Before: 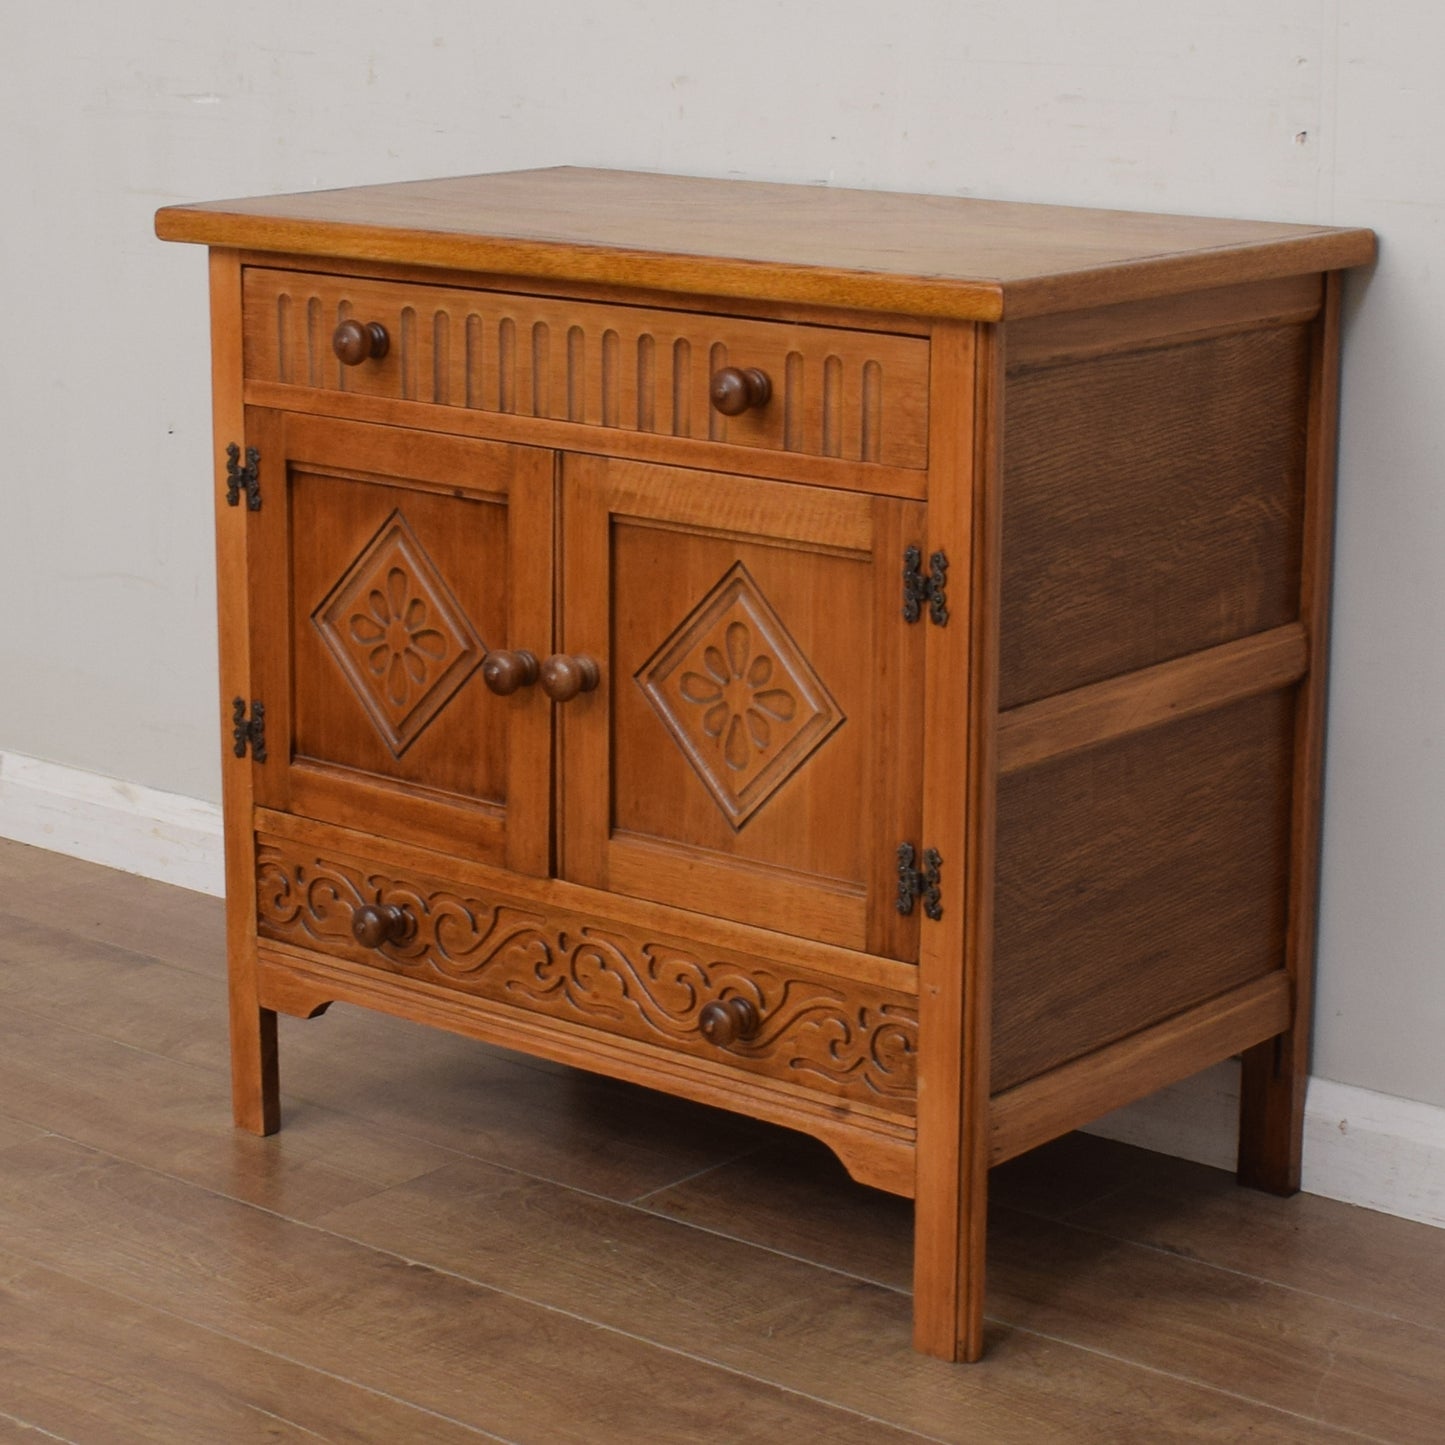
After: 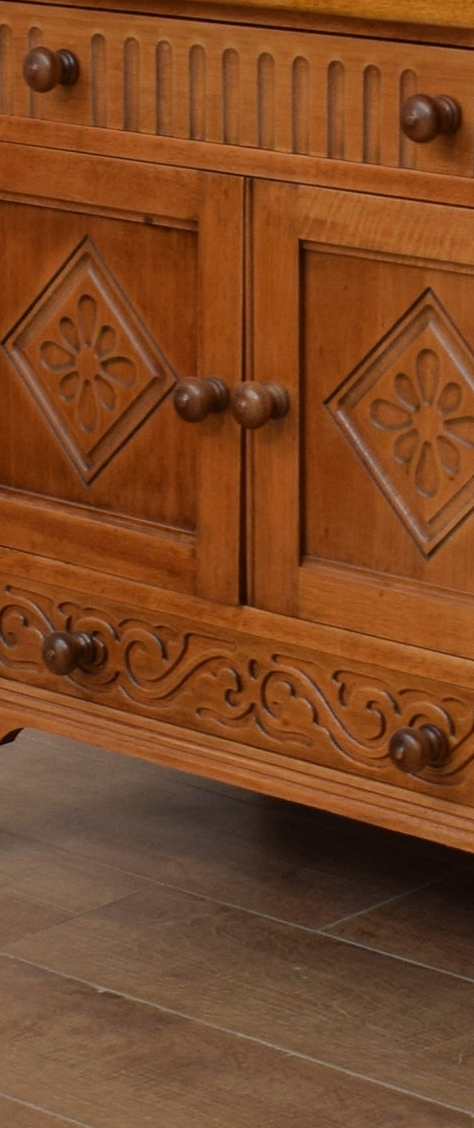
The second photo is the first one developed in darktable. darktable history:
exposure: black level correction 0.001, exposure -0.122 EV, compensate highlight preservation false
crop and rotate: left 21.504%, top 18.922%, right 45.626%, bottom 3.003%
